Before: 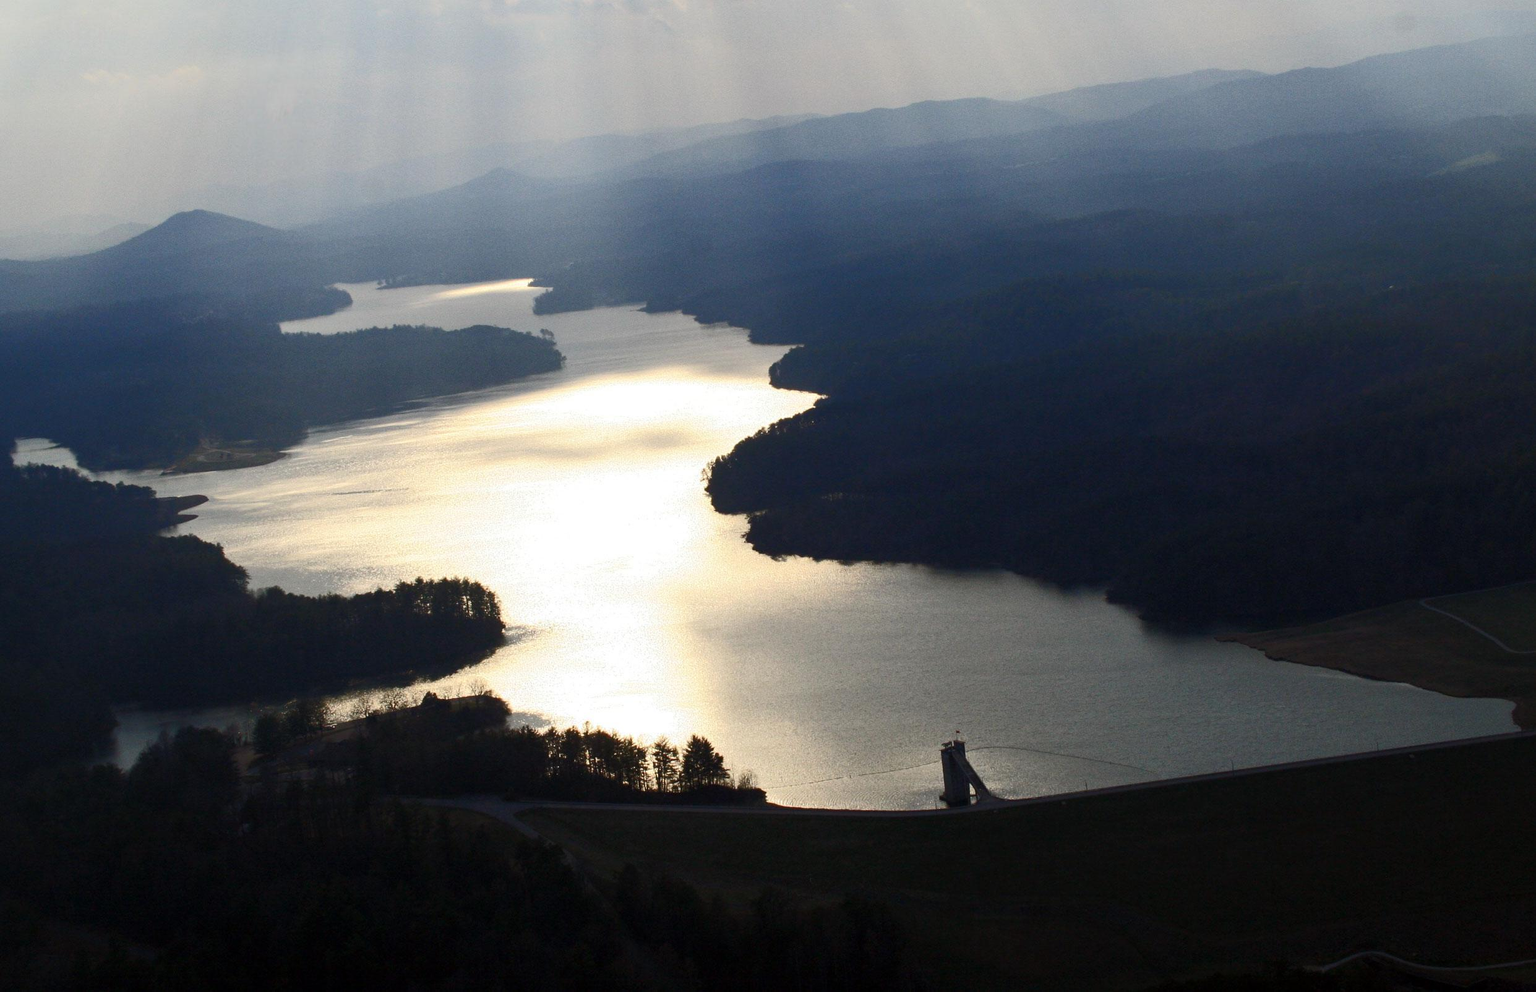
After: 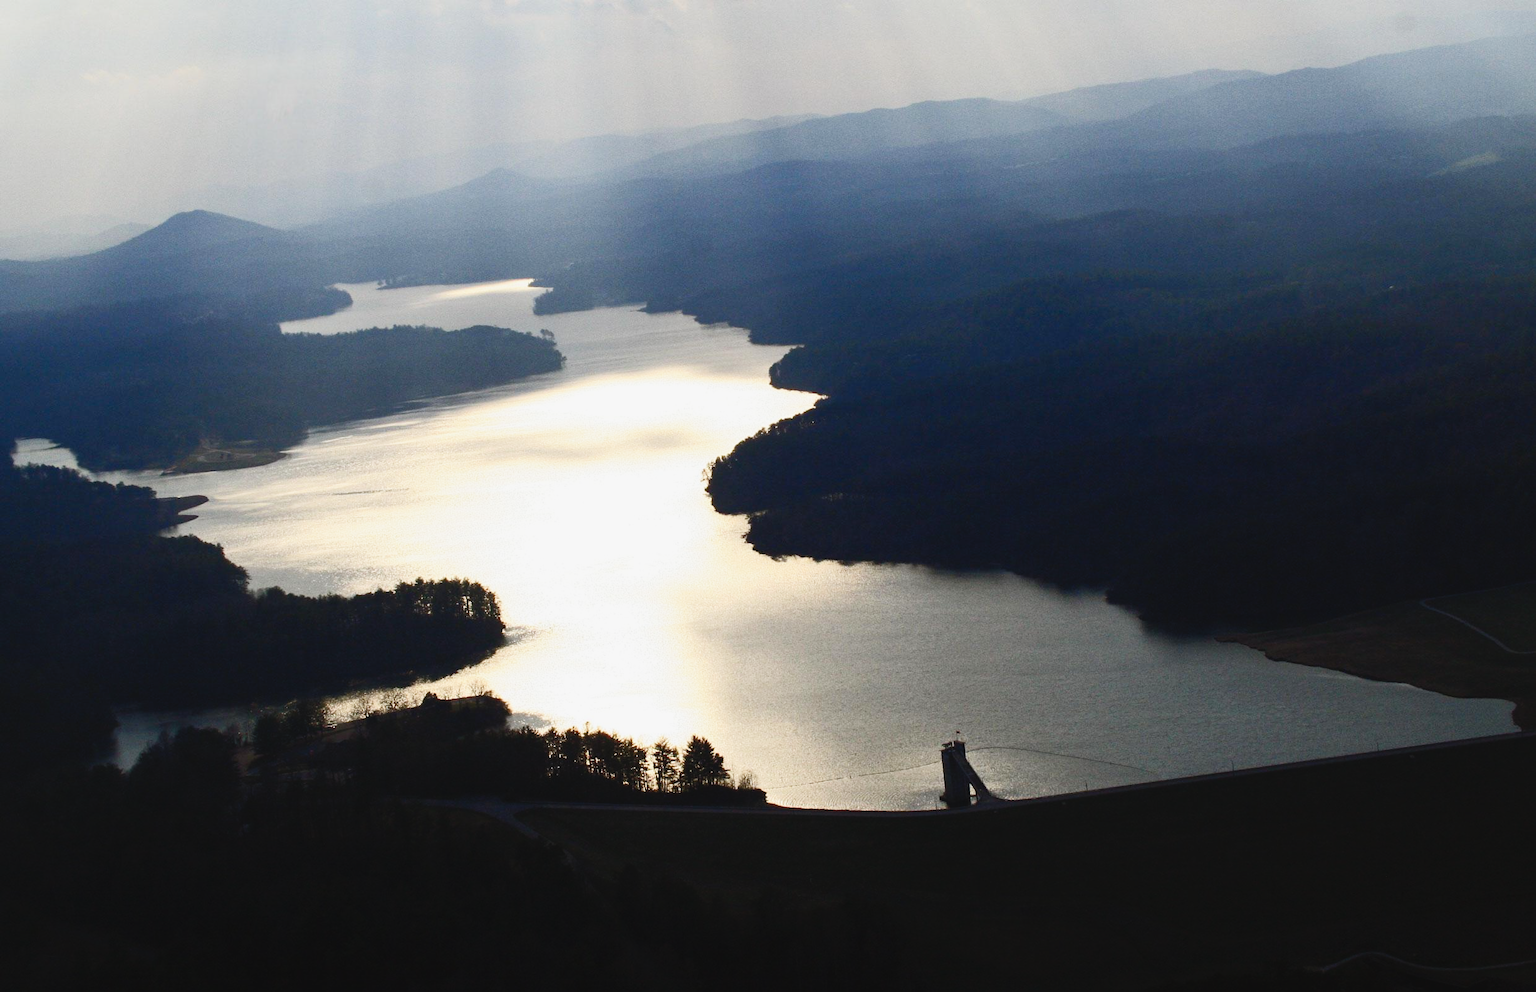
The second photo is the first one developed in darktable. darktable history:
tone curve: curves: ch0 [(0, 0.039) (0.104, 0.094) (0.285, 0.301) (0.689, 0.764) (0.89, 0.926) (0.994, 0.971)]; ch1 [(0, 0) (0.337, 0.249) (0.437, 0.411) (0.485, 0.487) (0.515, 0.514) (0.566, 0.563) (0.641, 0.655) (1, 1)]; ch2 [(0, 0) (0.314, 0.301) (0.421, 0.411) (0.502, 0.505) (0.528, 0.54) (0.557, 0.555) (0.612, 0.583) (0.722, 0.67) (1, 1)], preserve colors none
